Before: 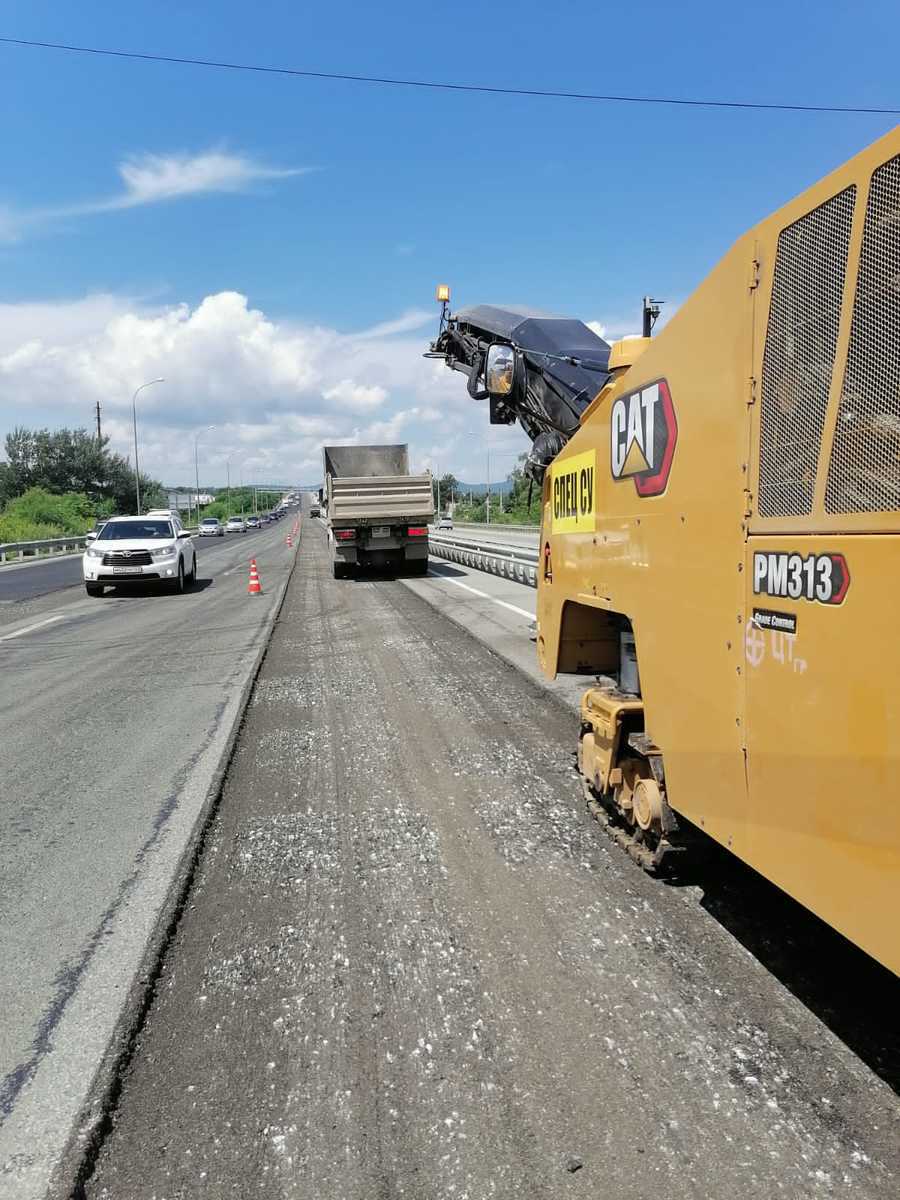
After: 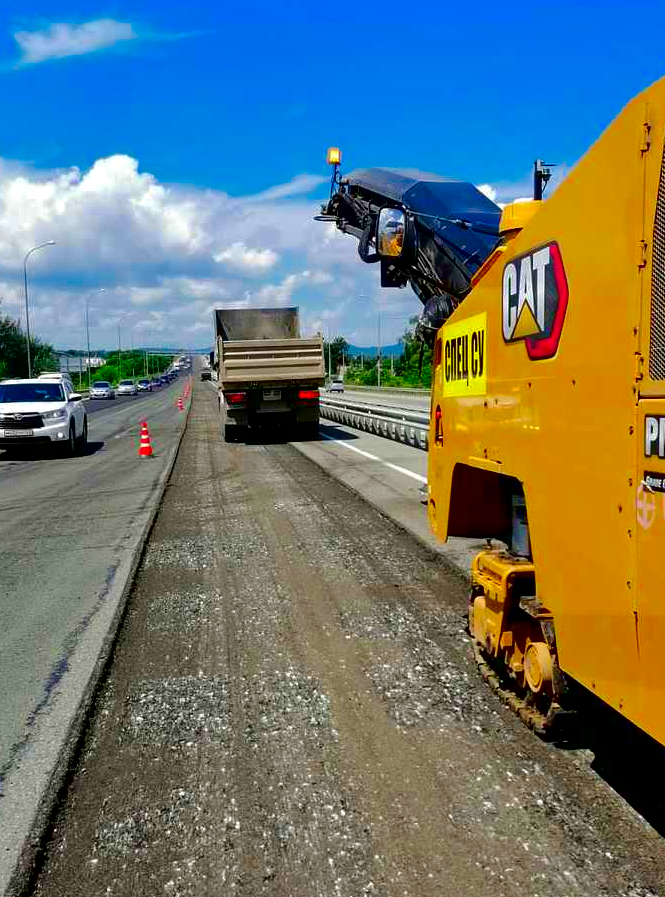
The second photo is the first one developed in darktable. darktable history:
crop and rotate: left 12.215%, top 11.461%, right 13.872%, bottom 13.785%
tone equalizer: -7 EV 0.154 EV, -6 EV 0.567 EV, -5 EV 1.12 EV, -4 EV 1.31 EV, -3 EV 1.12 EV, -2 EV 0.6 EV, -1 EV 0.161 EV, edges refinement/feathering 500, mask exposure compensation -1.57 EV, preserve details no
shadows and highlights: white point adjustment 0.028, soften with gaussian
contrast brightness saturation: brightness -0.984, saturation 0.992
